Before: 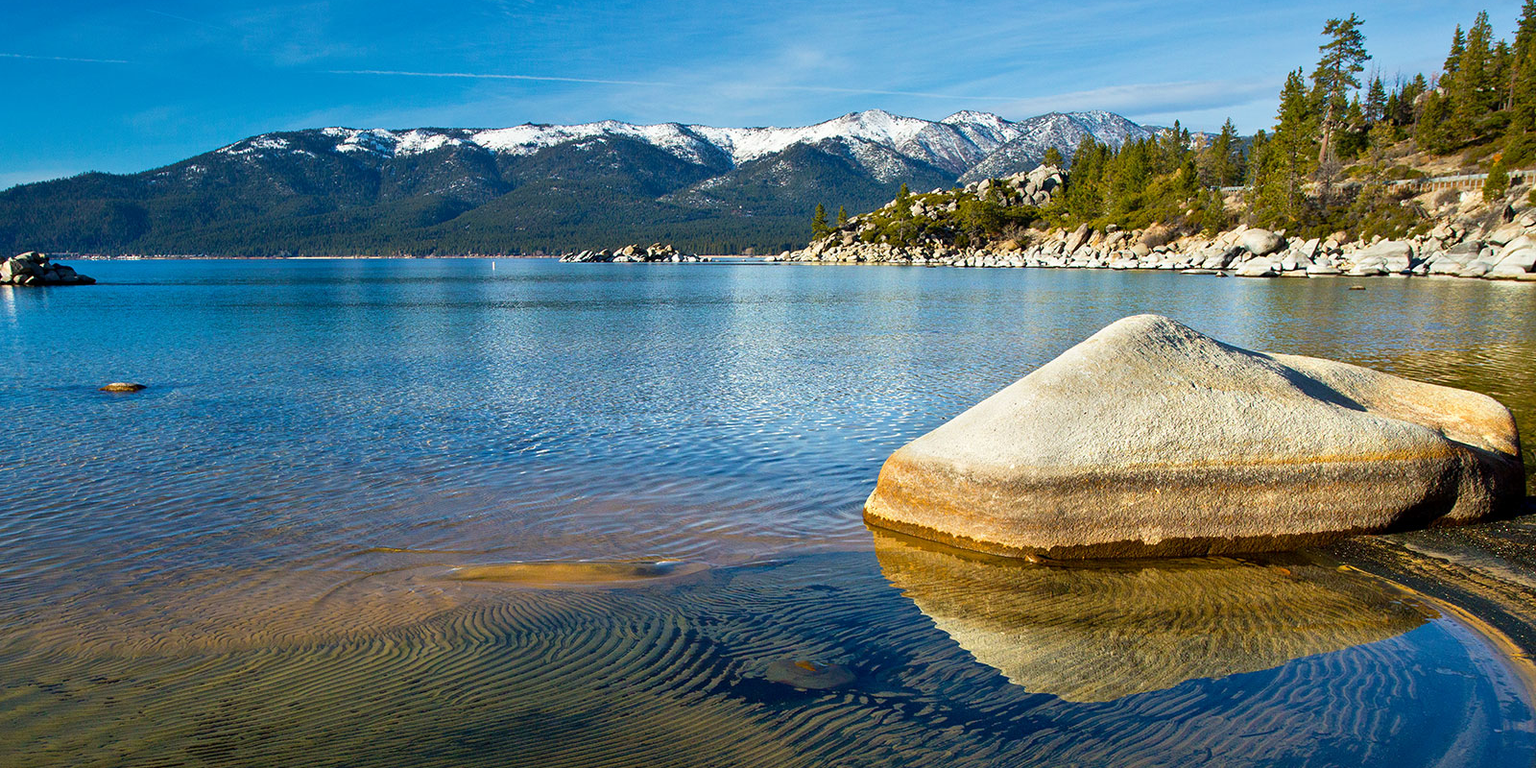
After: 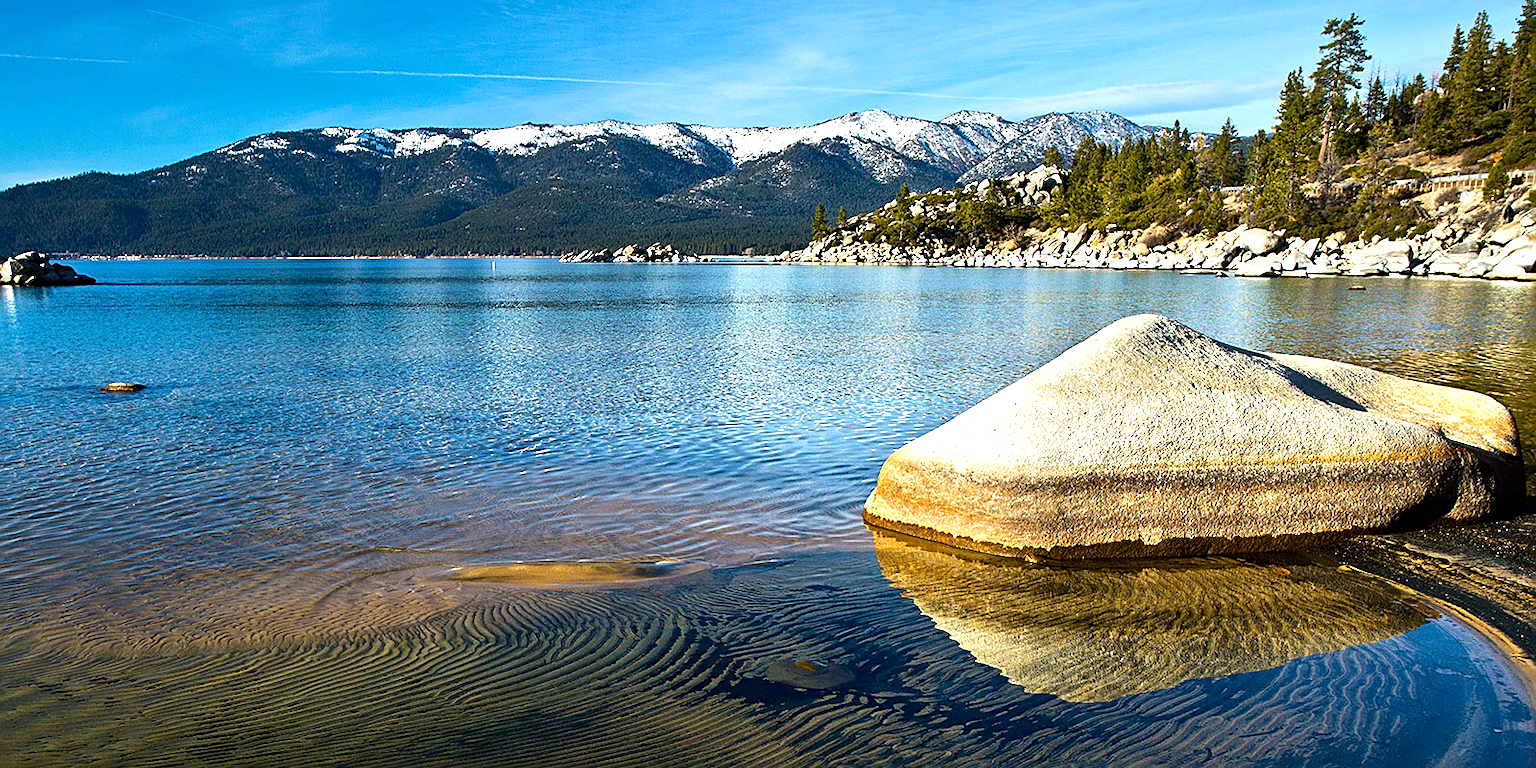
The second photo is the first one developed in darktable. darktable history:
sharpen: amount 0.497
tone equalizer: -8 EV -0.729 EV, -7 EV -0.705 EV, -6 EV -0.567 EV, -5 EV -0.407 EV, -3 EV 0.375 EV, -2 EV 0.6 EV, -1 EV 0.687 EV, +0 EV 0.743 EV, edges refinement/feathering 500, mask exposure compensation -1.57 EV, preserve details no
